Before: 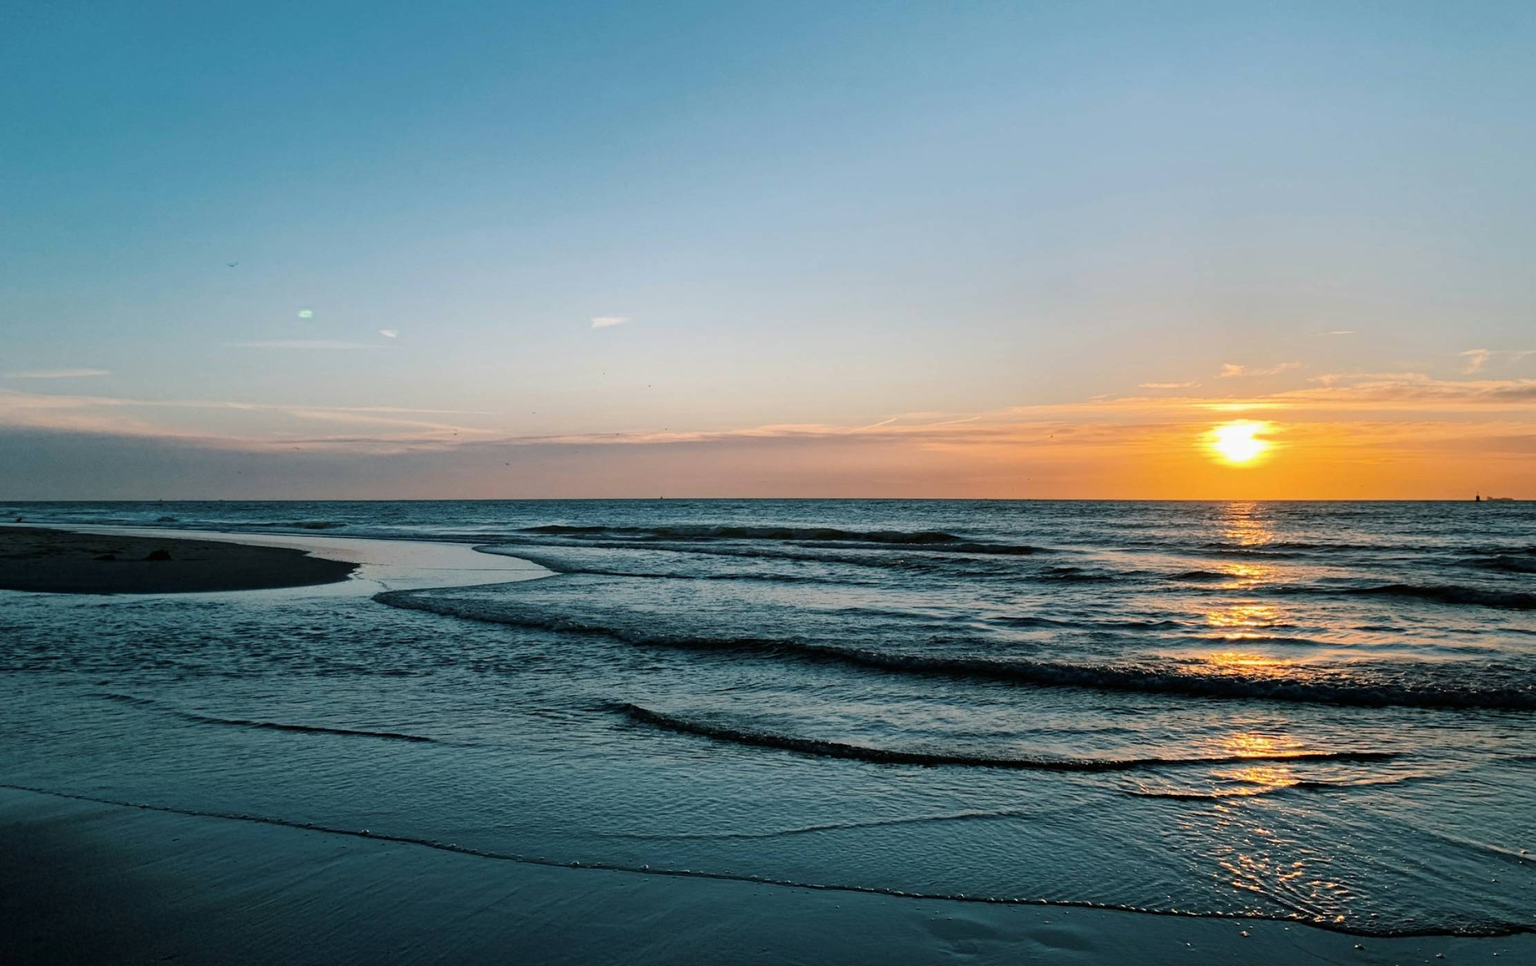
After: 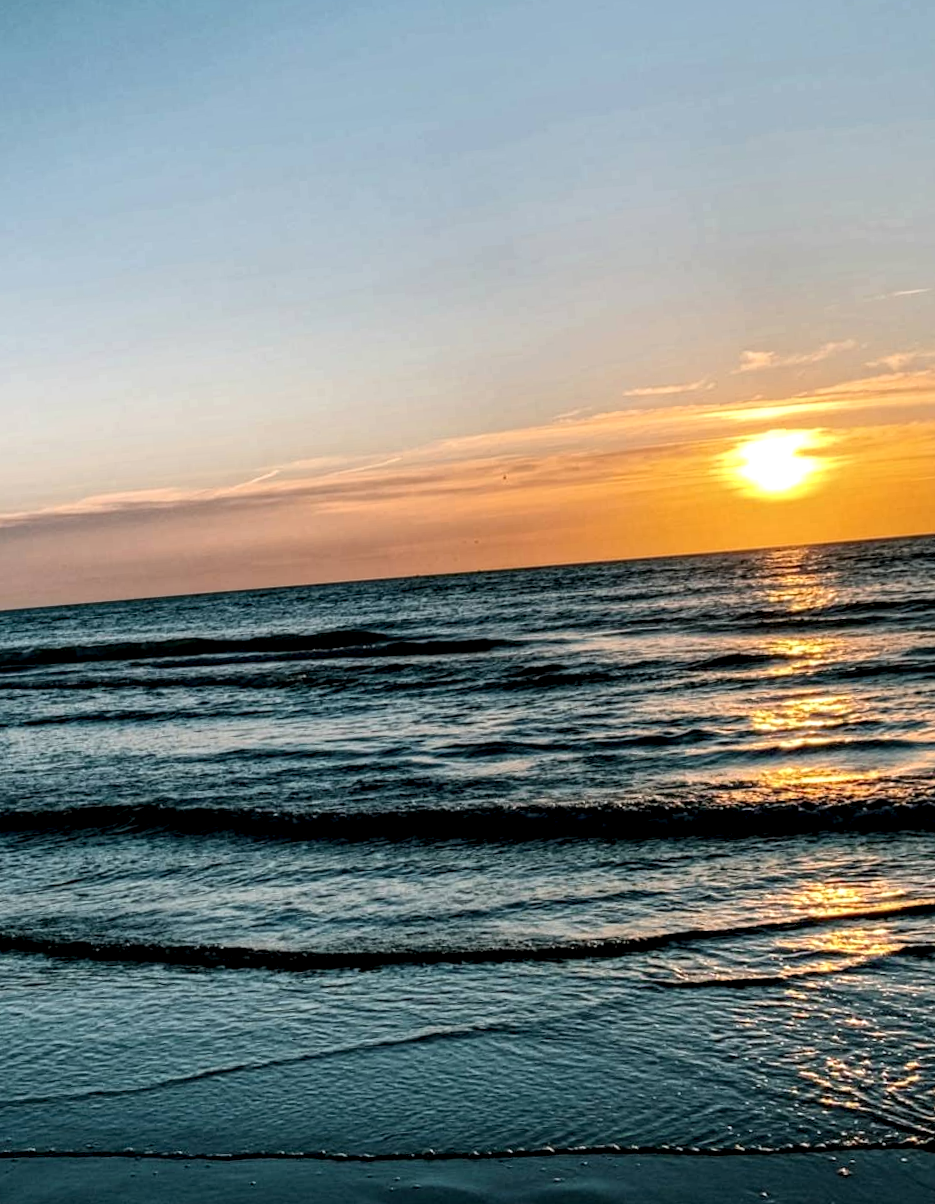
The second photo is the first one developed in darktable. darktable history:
crop: left 45.721%, top 13.393%, right 14.118%, bottom 10.01%
rotate and perspective: rotation -4.86°, automatic cropping off
local contrast: highlights 20%, shadows 70%, detail 170%
